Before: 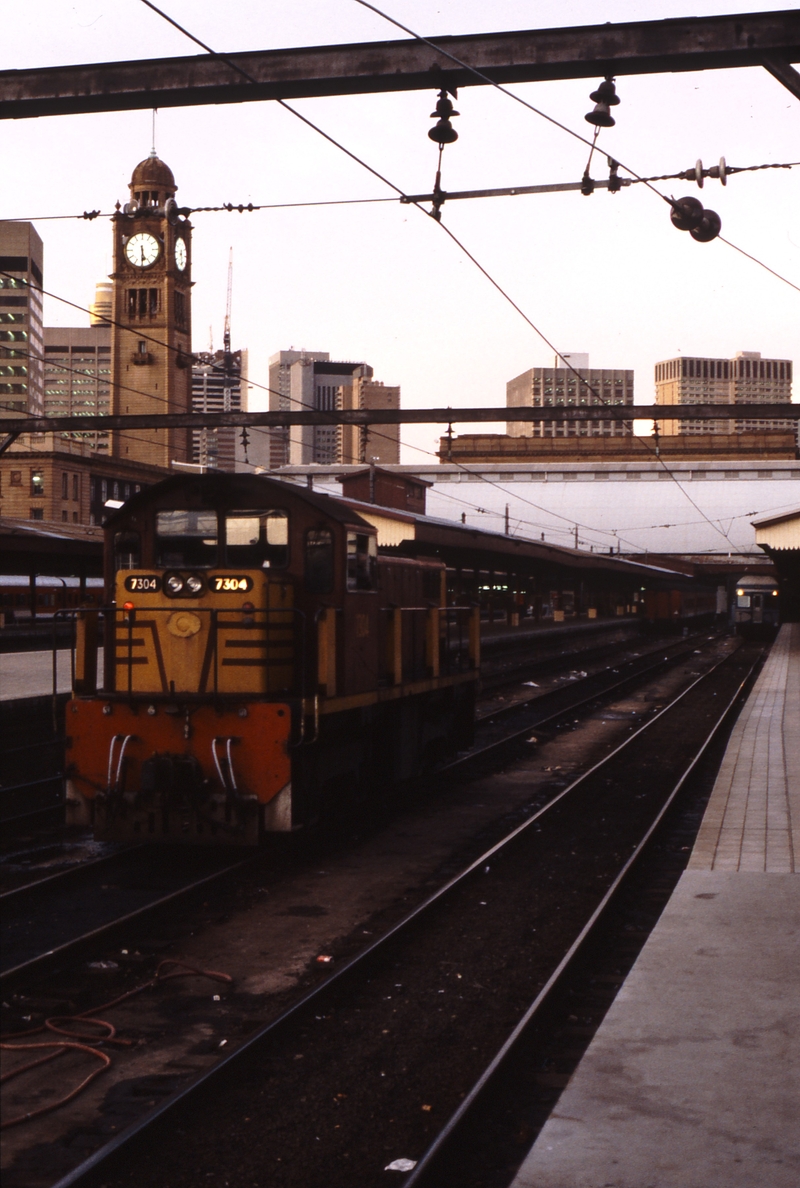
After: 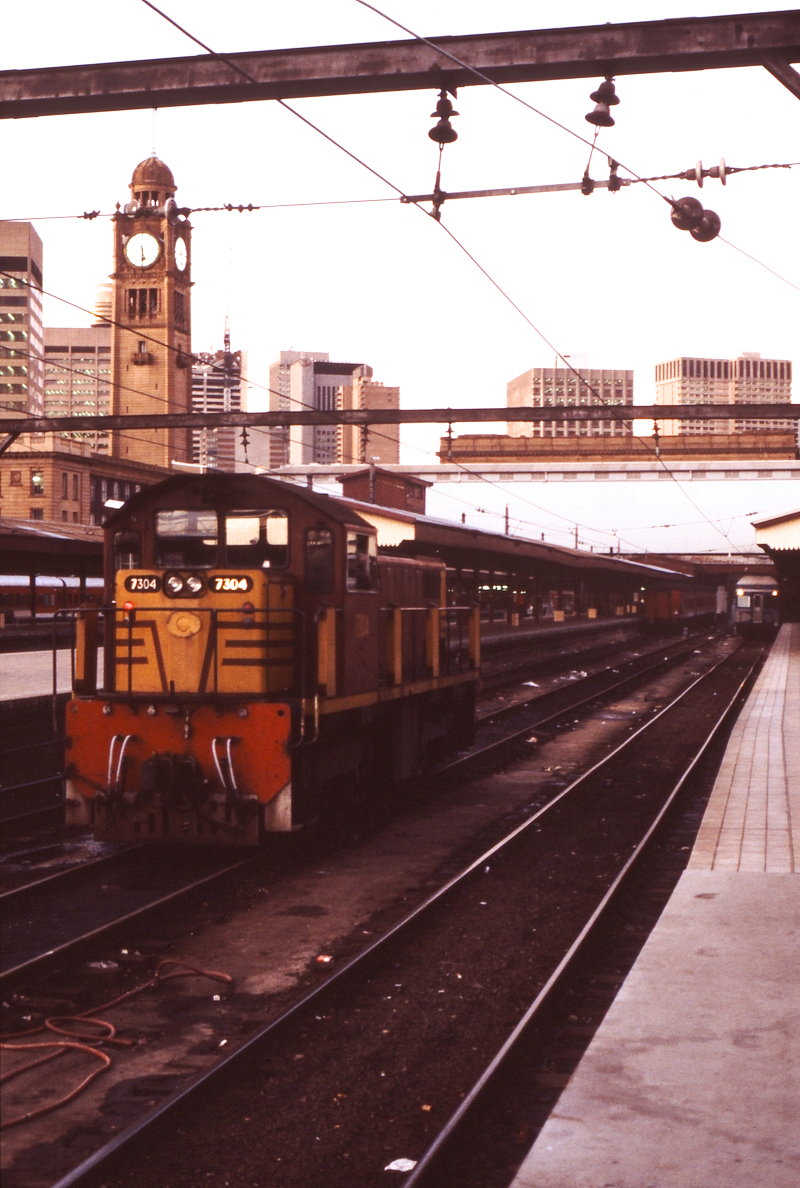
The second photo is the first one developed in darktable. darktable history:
rgb levels: mode RGB, independent channels, levels [[0, 0.474, 1], [0, 0.5, 1], [0, 0.5, 1]]
exposure: black level correction 0, exposure 1.388 EV, compensate exposure bias true, compensate highlight preservation false
filmic rgb: black relative exposure -14.19 EV, white relative exposure 3.39 EV, hardness 7.89, preserve chrominance max RGB
